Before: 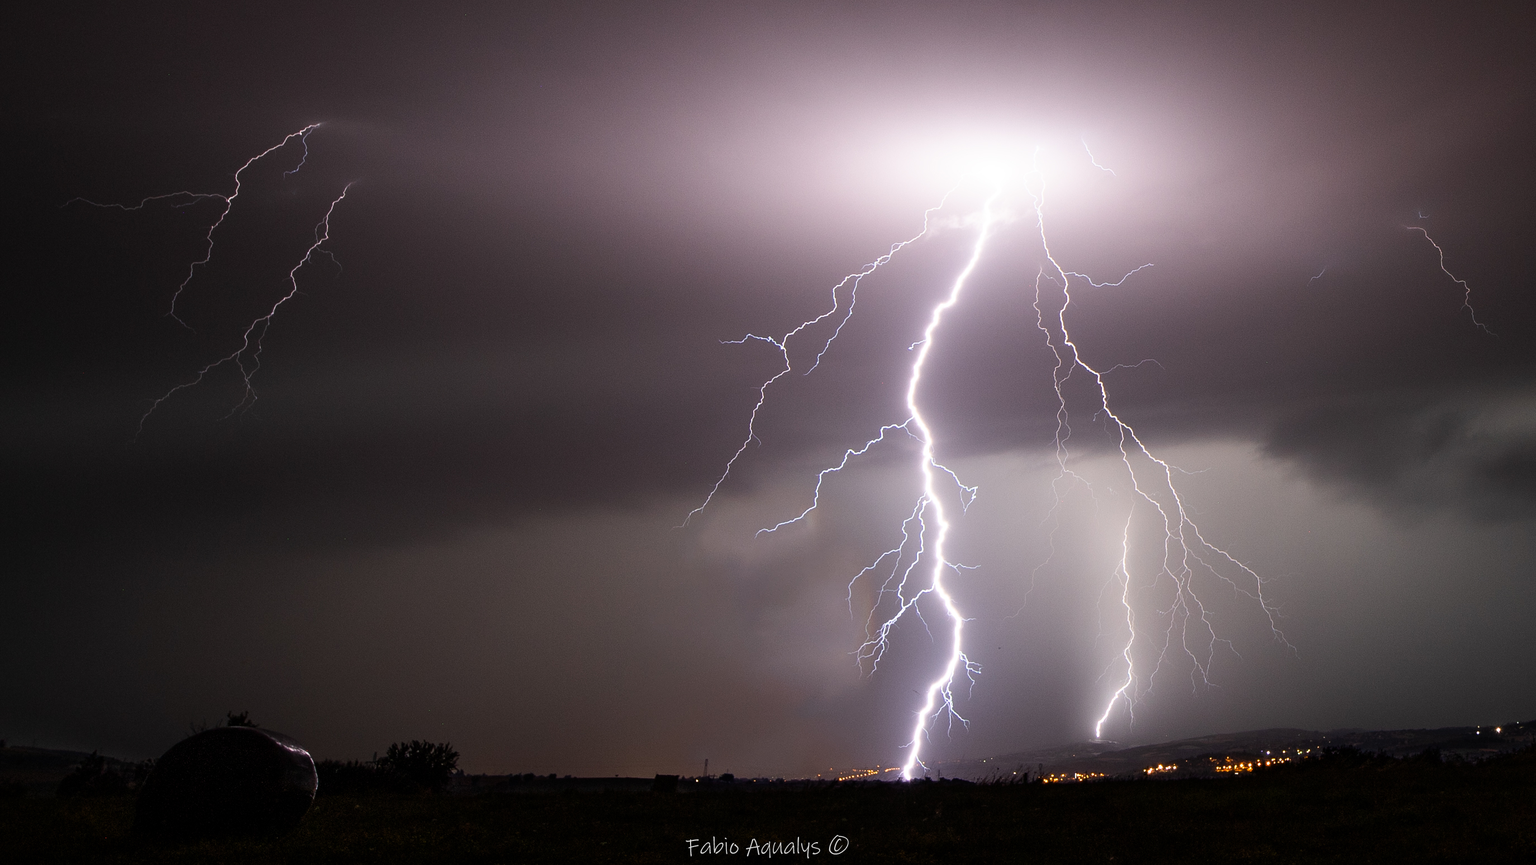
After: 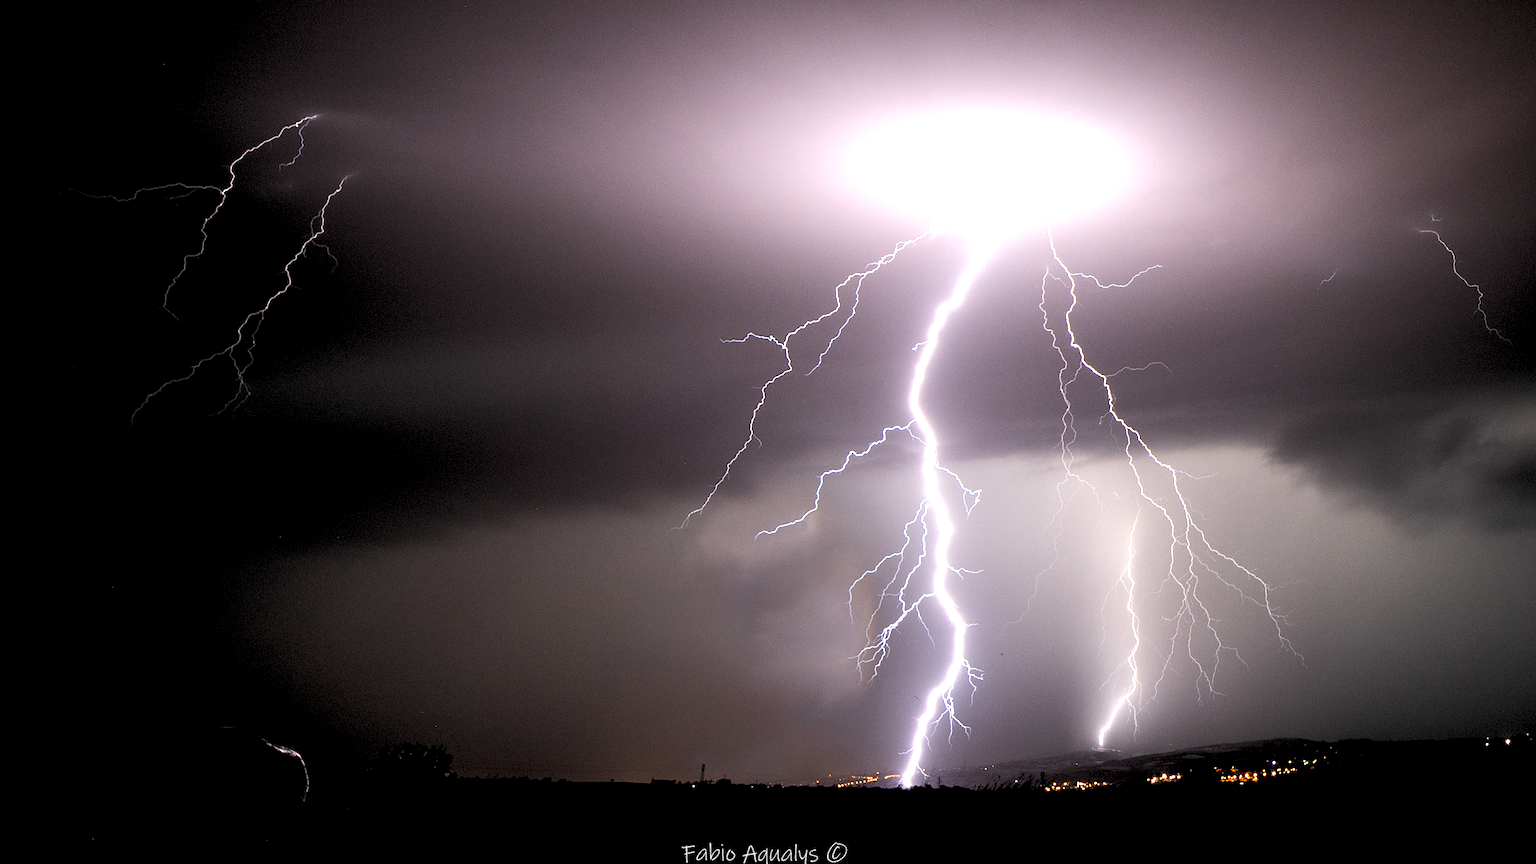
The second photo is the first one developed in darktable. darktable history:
rgb levels: levels [[0.013, 0.434, 0.89], [0, 0.5, 1], [0, 0.5, 1]]
crop and rotate: angle -0.5°
tone equalizer: -8 EV -0.417 EV, -7 EV -0.389 EV, -6 EV -0.333 EV, -5 EV -0.222 EV, -3 EV 0.222 EV, -2 EV 0.333 EV, -1 EV 0.389 EV, +0 EV 0.417 EV, edges refinement/feathering 500, mask exposure compensation -1.57 EV, preserve details no
exposure: compensate highlight preservation false
local contrast: highlights 100%, shadows 100%, detail 120%, midtone range 0.2
